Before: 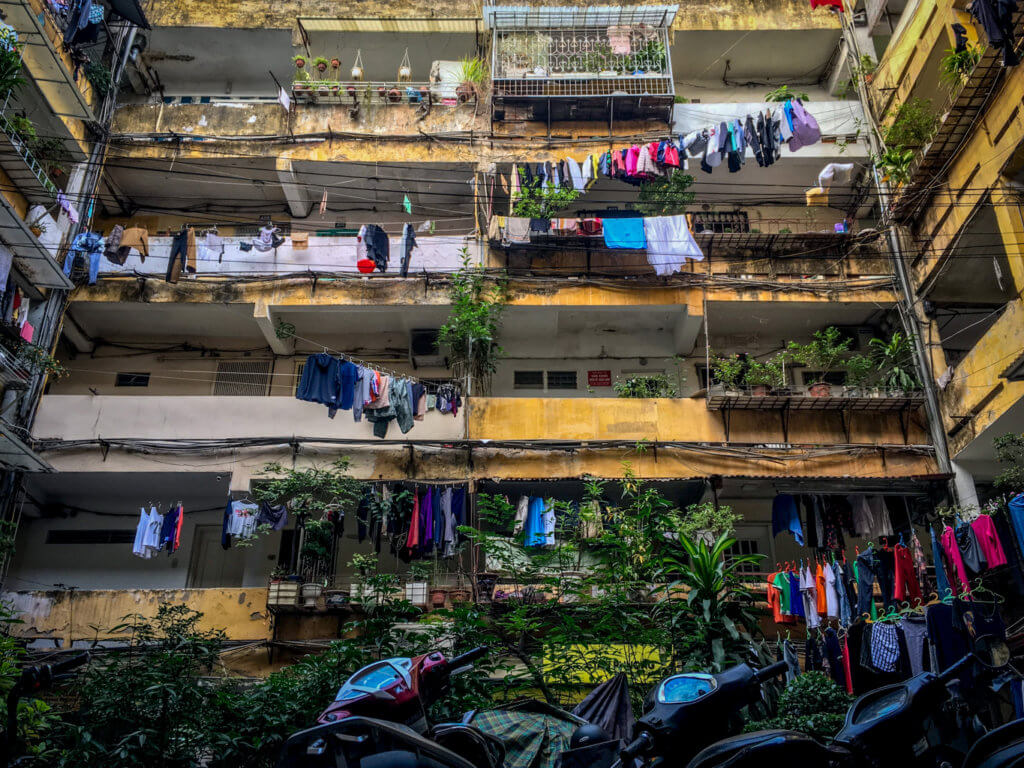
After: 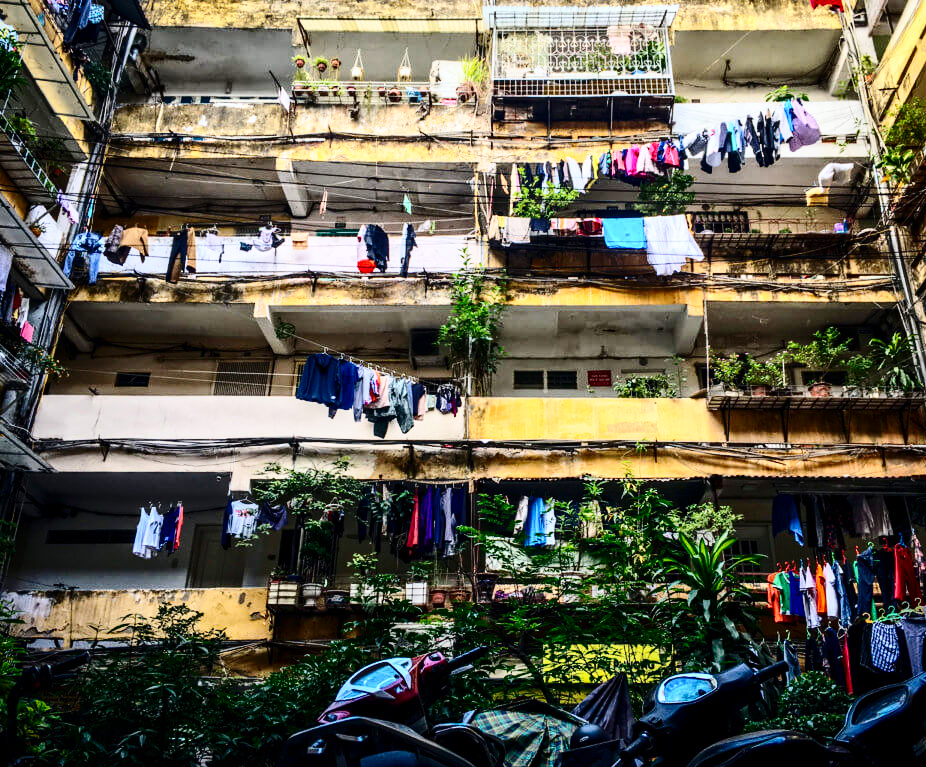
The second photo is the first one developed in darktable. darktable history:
base curve: curves: ch0 [(0, 0) (0.028, 0.03) (0.121, 0.232) (0.46, 0.748) (0.859, 0.968) (1, 1)], preserve colors none
contrast brightness saturation: contrast 0.28
crop: right 9.509%, bottom 0.031%
